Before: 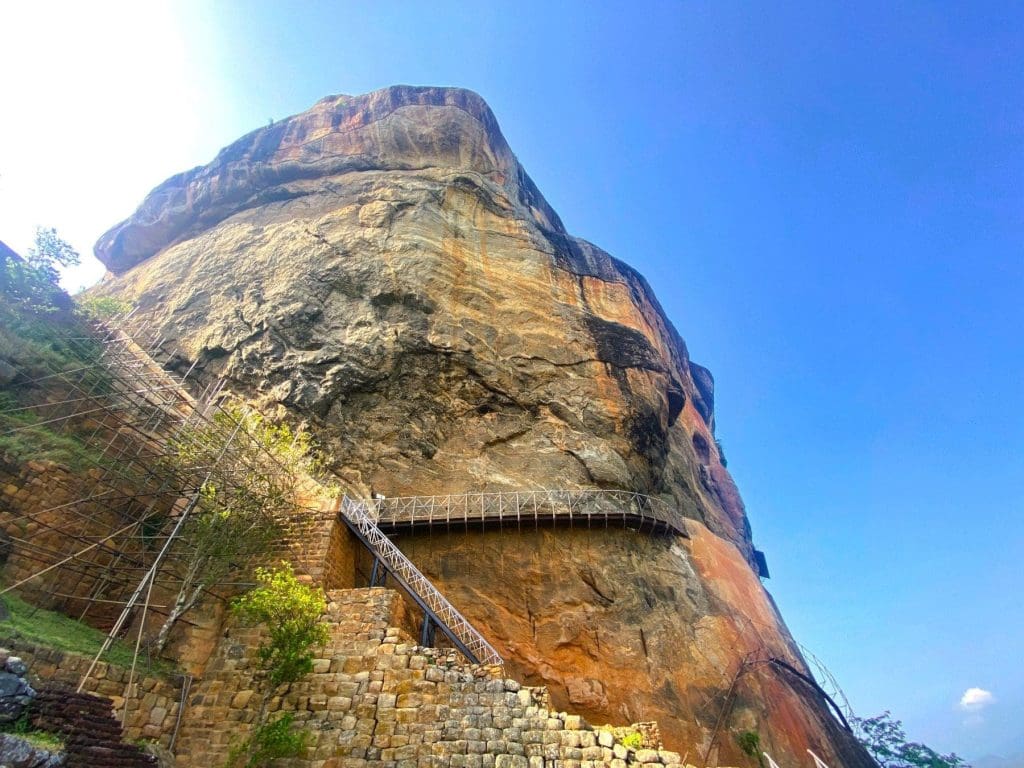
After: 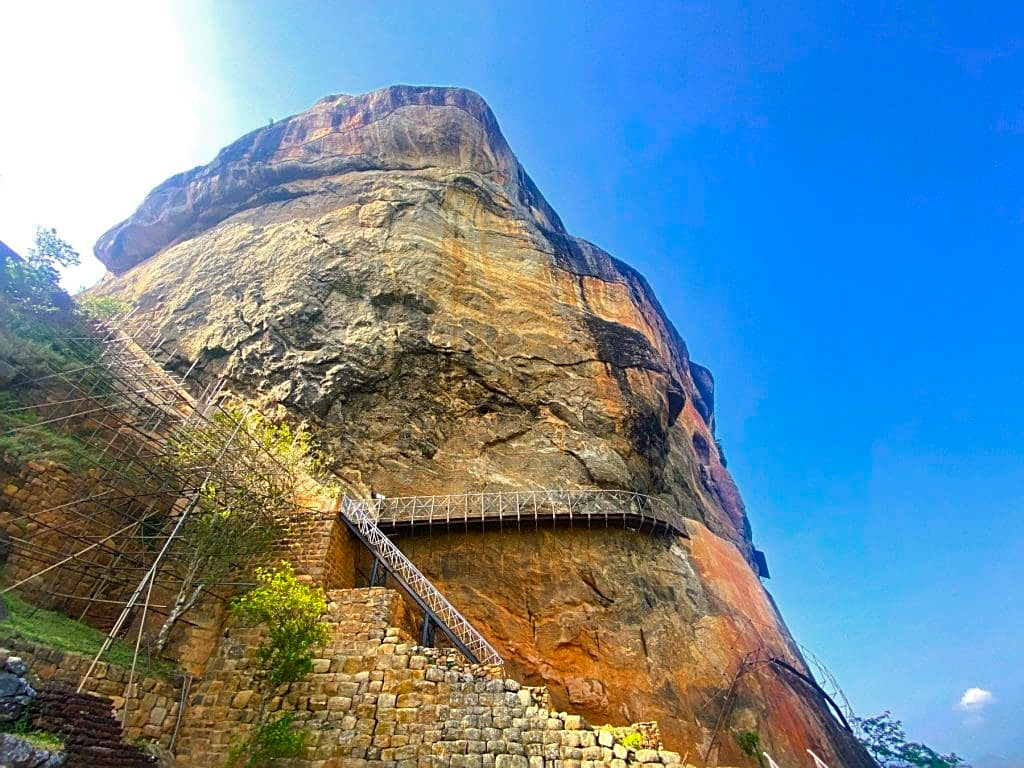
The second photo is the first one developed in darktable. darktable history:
color zones: curves: ch0 [(0, 0.5) (0.143, 0.5) (0.286, 0.5) (0.429, 0.495) (0.571, 0.437) (0.714, 0.44) (0.857, 0.496) (1, 0.5)]
contrast brightness saturation: contrast 0.04, saturation 0.16
sharpen: on, module defaults
